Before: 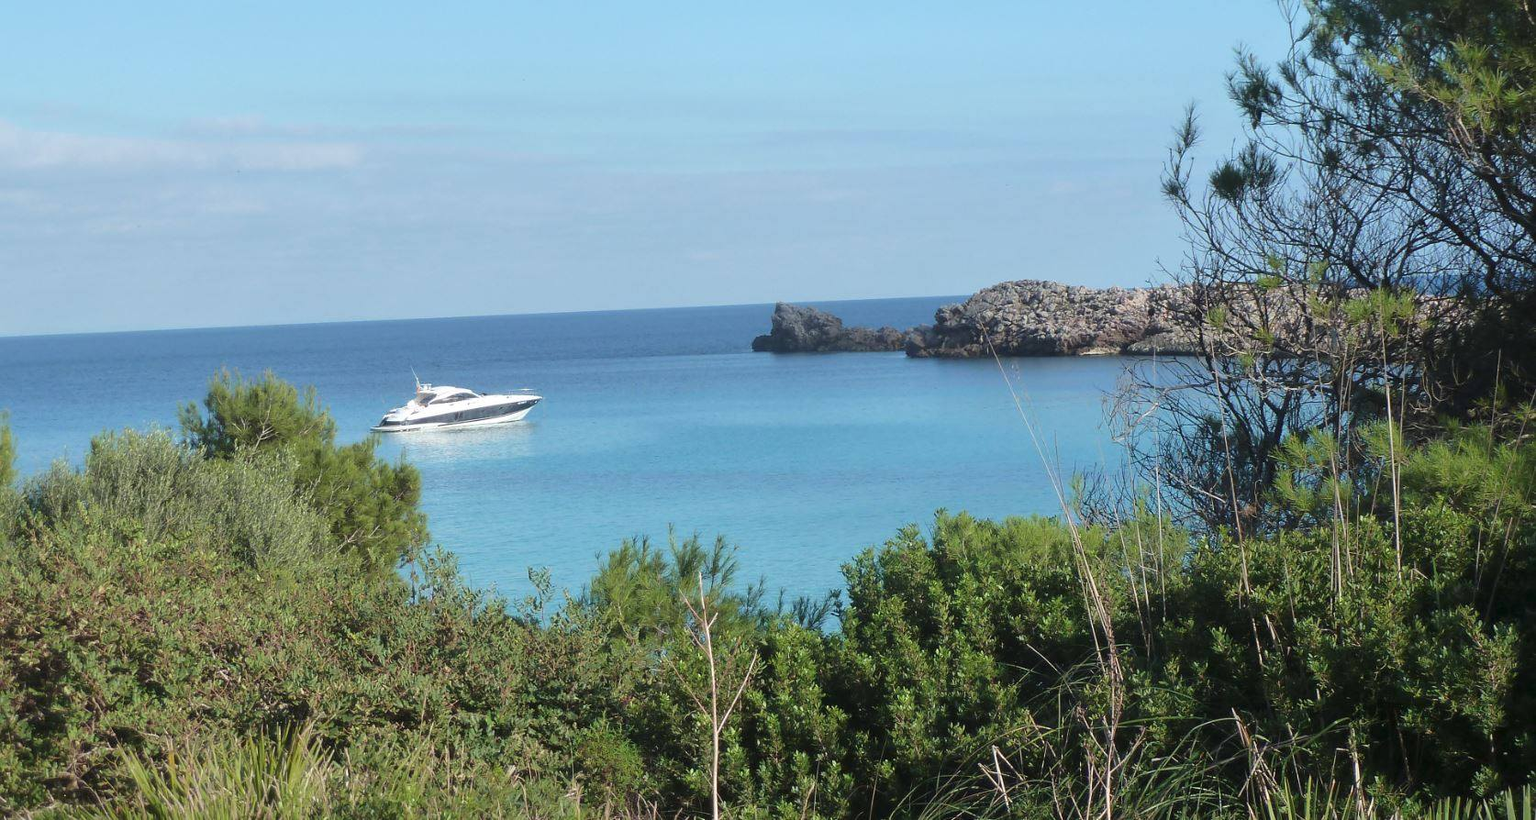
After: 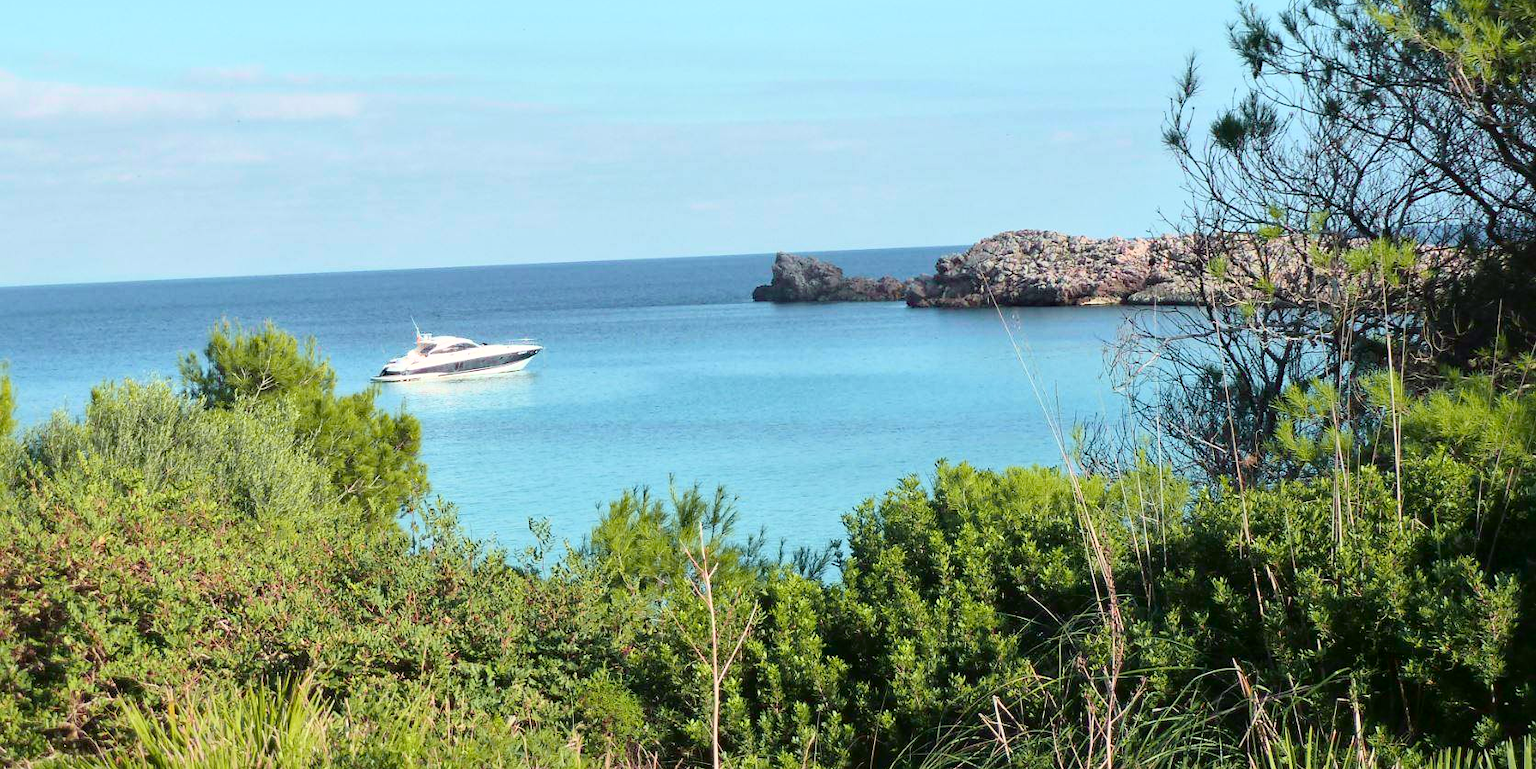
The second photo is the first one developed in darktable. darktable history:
haze removal: strength 0.29, distance 0.25, compatibility mode true, adaptive false
tone curve: curves: ch0 [(0, 0.005) (0.103, 0.097) (0.18, 0.22) (0.378, 0.482) (0.504, 0.631) (0.663, 0.801) (0.834, 0.914) (1, 0.971)]; ch1 [(0, 0) (0.172, 0.123) (0.324, 0.253) (0.396, 0.388) (0.478, 0.461) (0.499, 0.498) (0.545, 0.587) (0.604, 0.692) (0.704, 0.818) (1, 1)]; ch2 [(0, 0) (0.411, 0.424) (0.496, 0.5) (0.521, 0.537) (0.555, 0.585) (0.628, 0.703) (1, 1)], color space Lab, independent channels, preserve colors none
crop and rotate: top 6.25%
local contrast: mode bilateral grid, contrast 20, coarseness 50, detail 120%, midtone range 0.2
